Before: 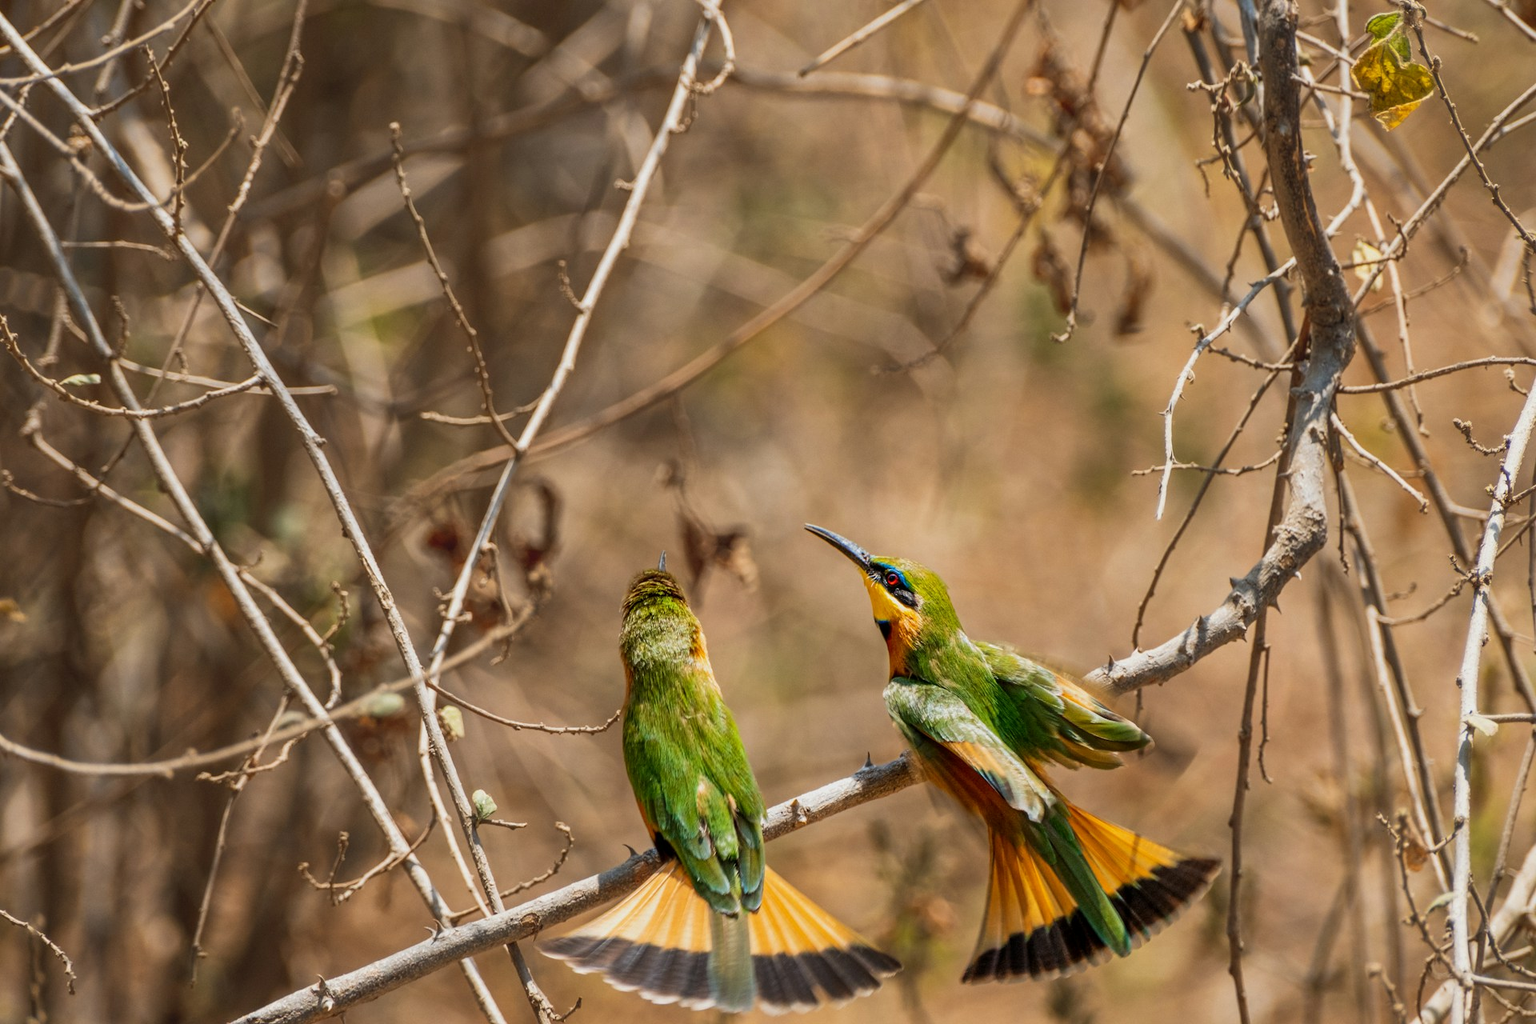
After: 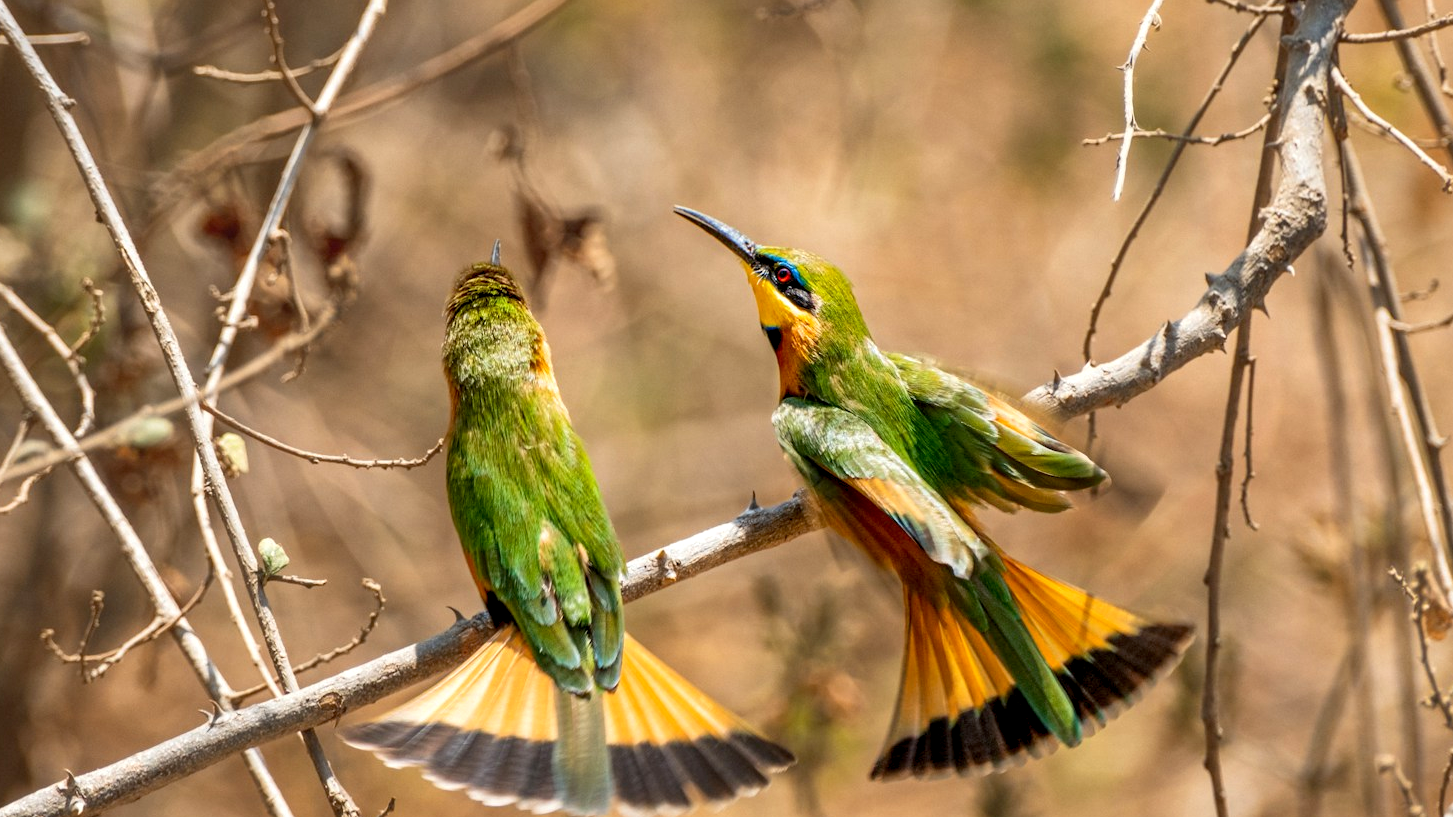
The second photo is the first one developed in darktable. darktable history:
crop and rotate: left 17.299%, top 35.115%, right 7.015%, bottom 1.024%
tone equalizer: on, module defaults
exposure: black level correction 0.003, exposure 0.383 EV, compensate highlight preservation false
